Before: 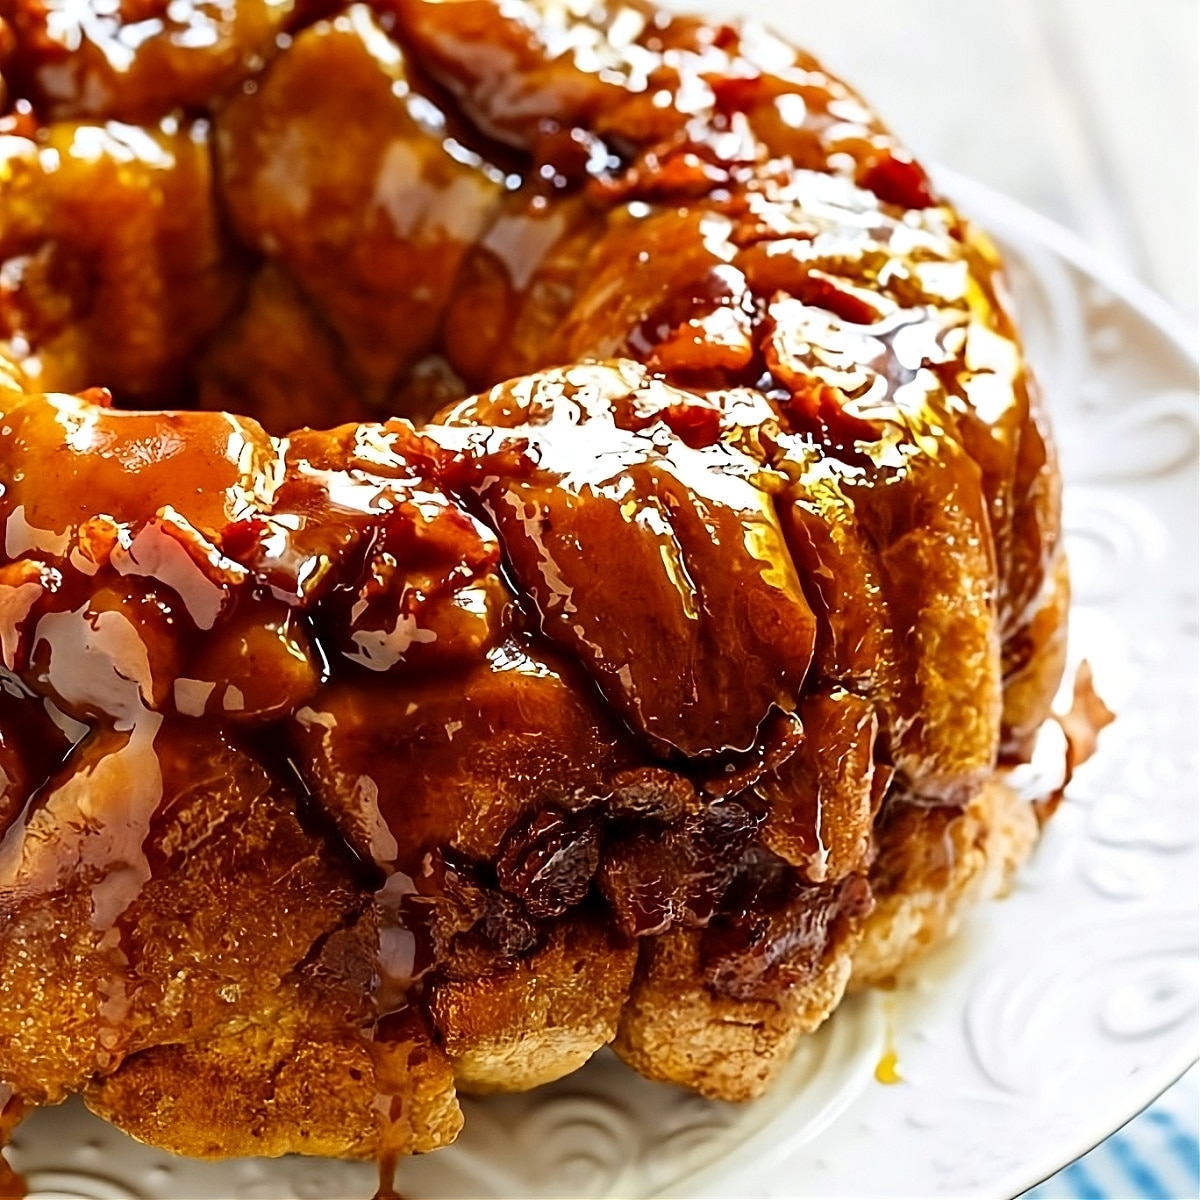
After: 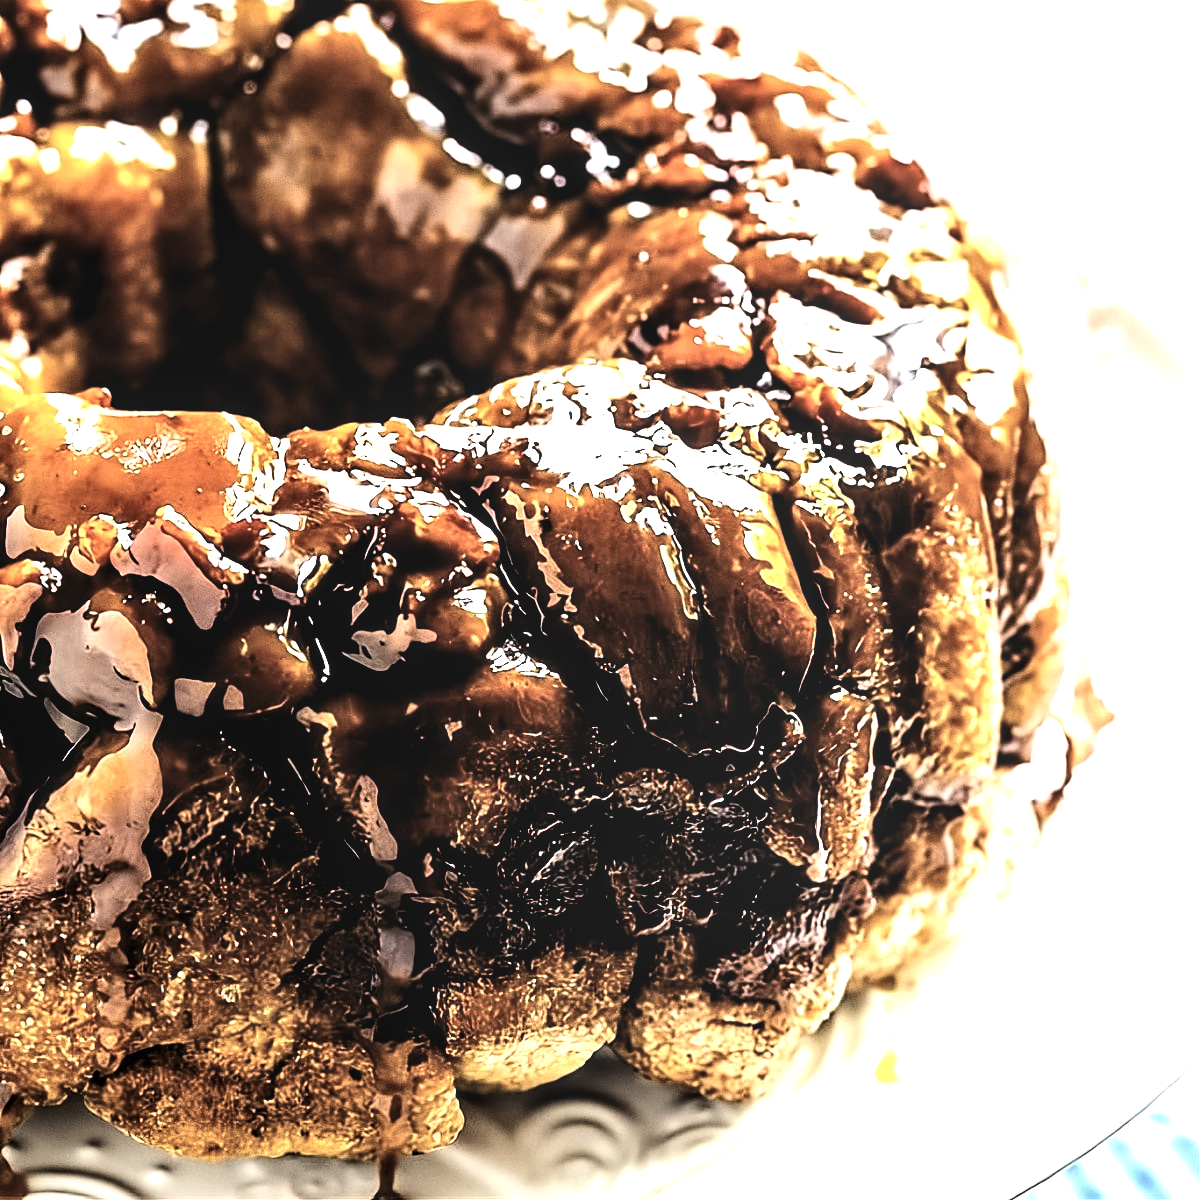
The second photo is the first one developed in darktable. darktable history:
contrast brightness saturation: contrast 0.25, saturation -0.31
tone equalizer: on, module defaults
levels: mode automatic, black 8.58%, gray 59.42%, levels [0, 0.445, 1]
exposure: black level correction 0, exposure 1.2 EV, compensate exposure bias true, compensate highlight preservation false
local contrast: on, module defaults
